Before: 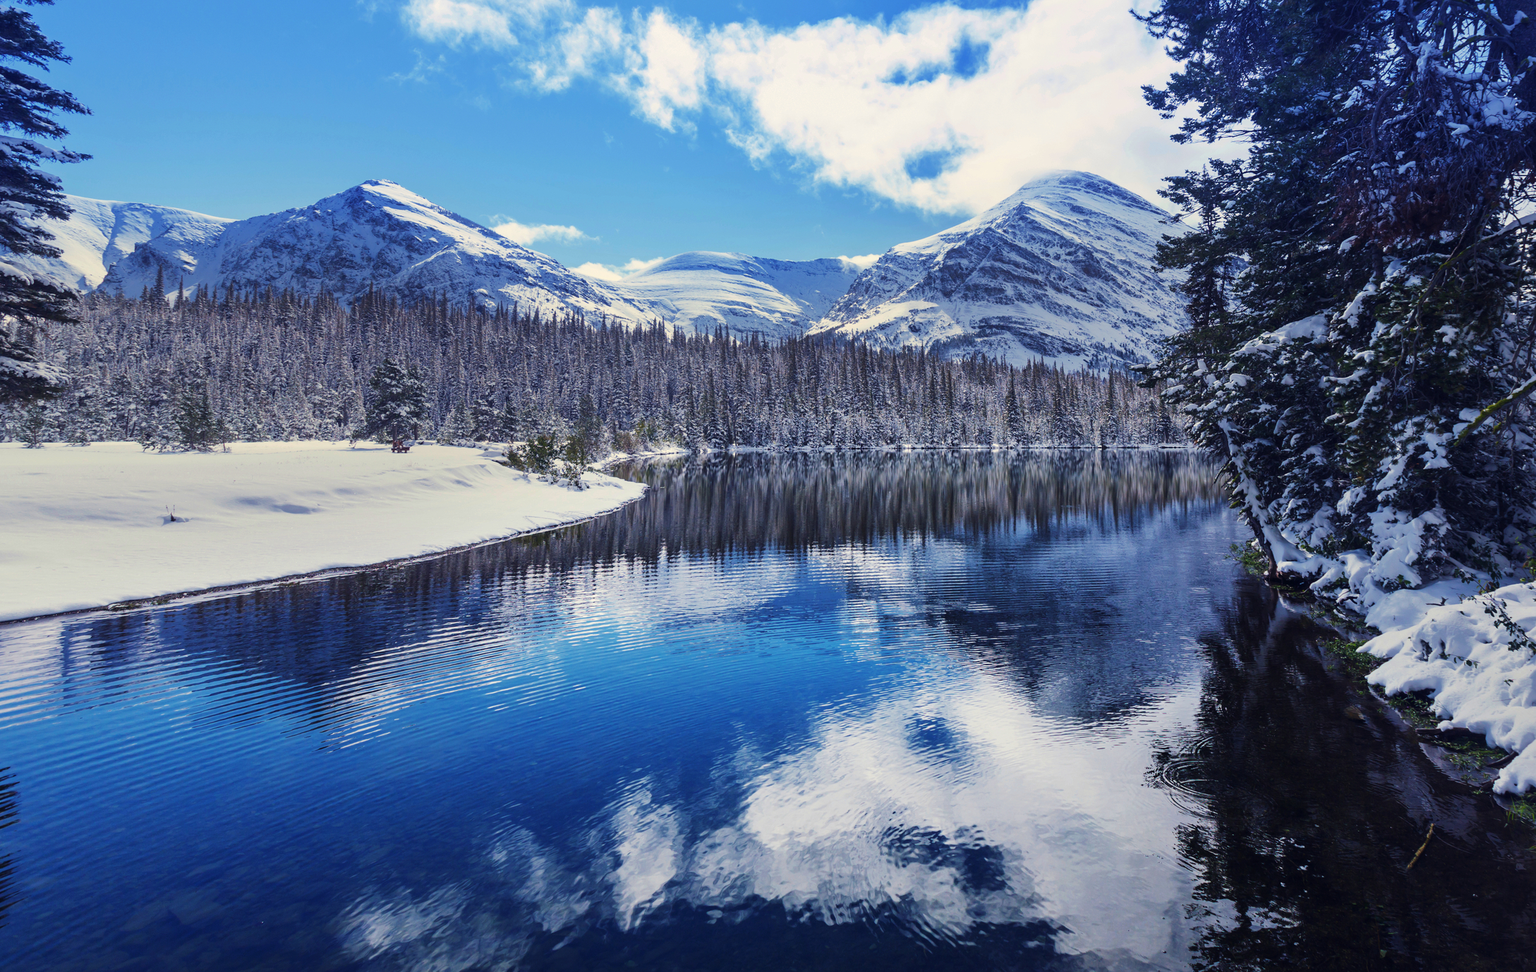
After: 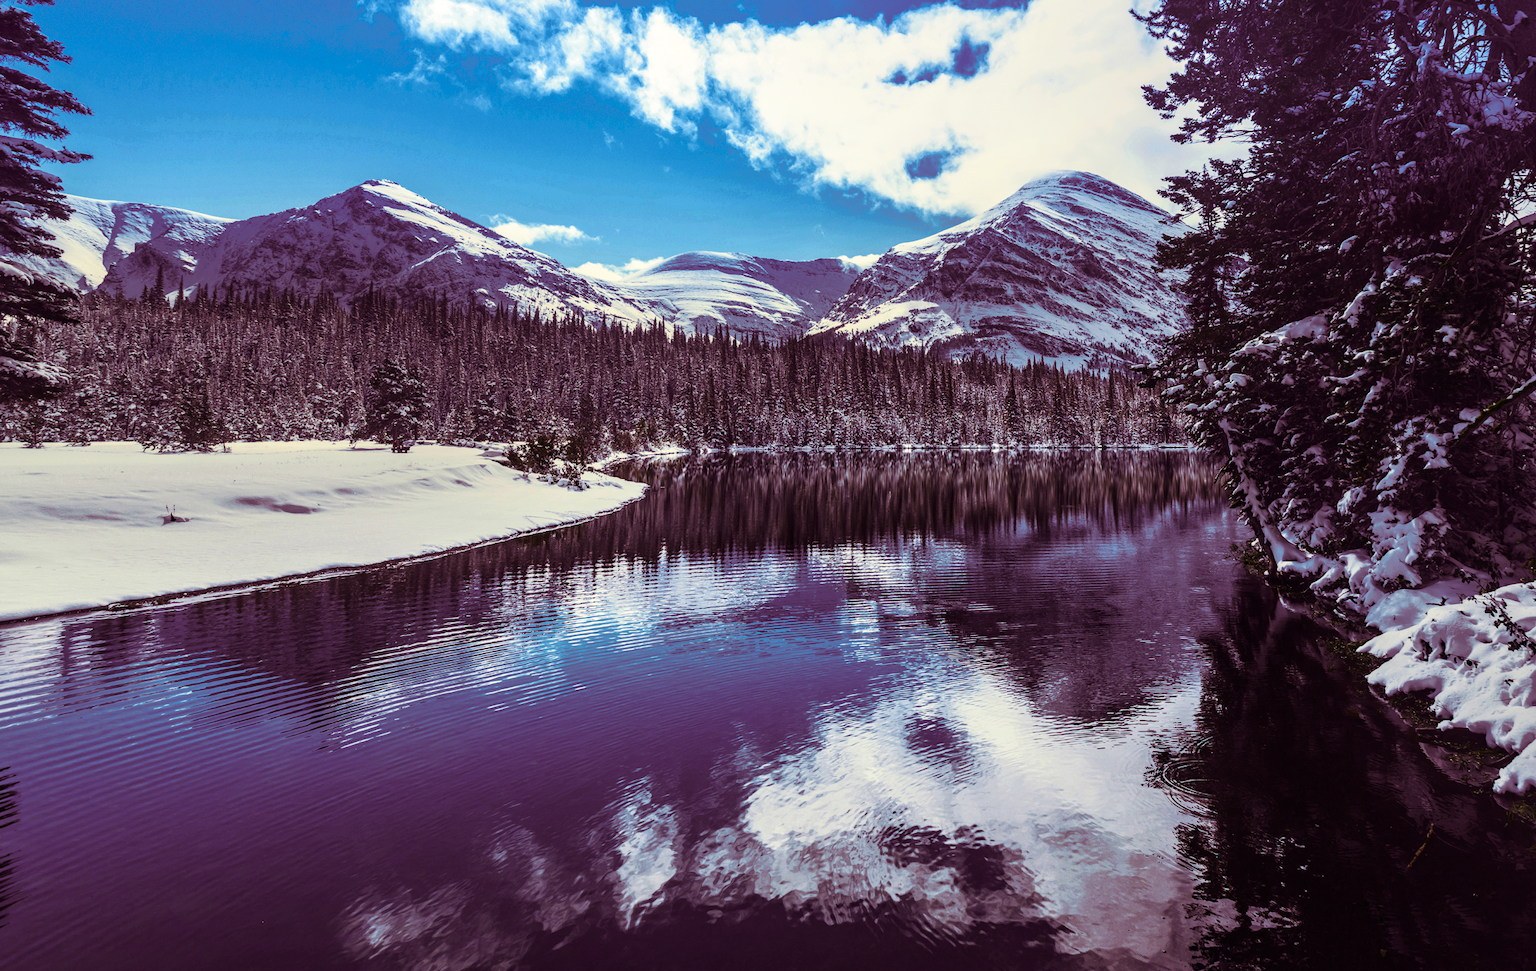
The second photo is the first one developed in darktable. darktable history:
local contrast: on, module defaults
split-toning: on, module defaults
base curve: curves: ch0 [(0, 0) (0.257, 0.25) (0.482, 0.586) (0.757, 0.871) (1, 1)]
contrast brightness saturation: contrast 0.13, brightness -0.24, saturation 0.14
